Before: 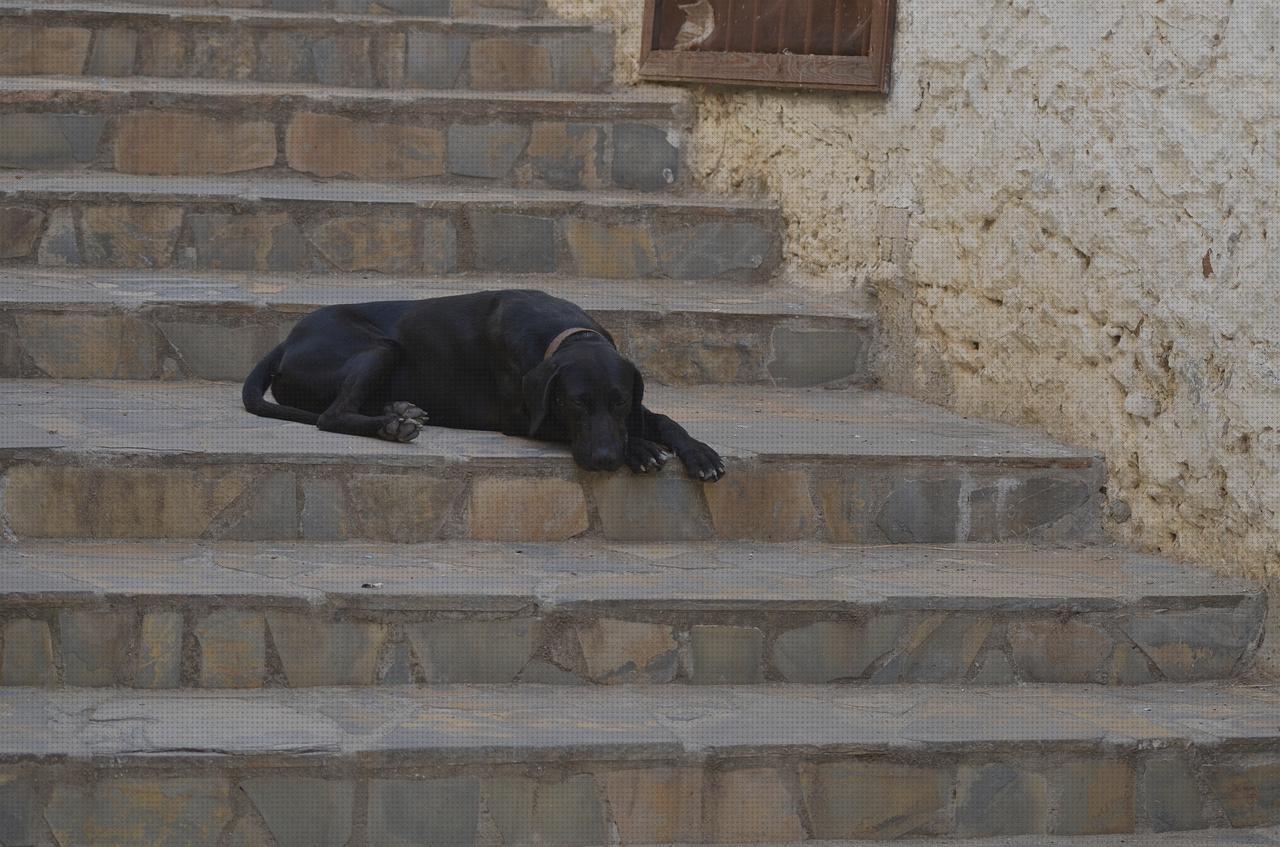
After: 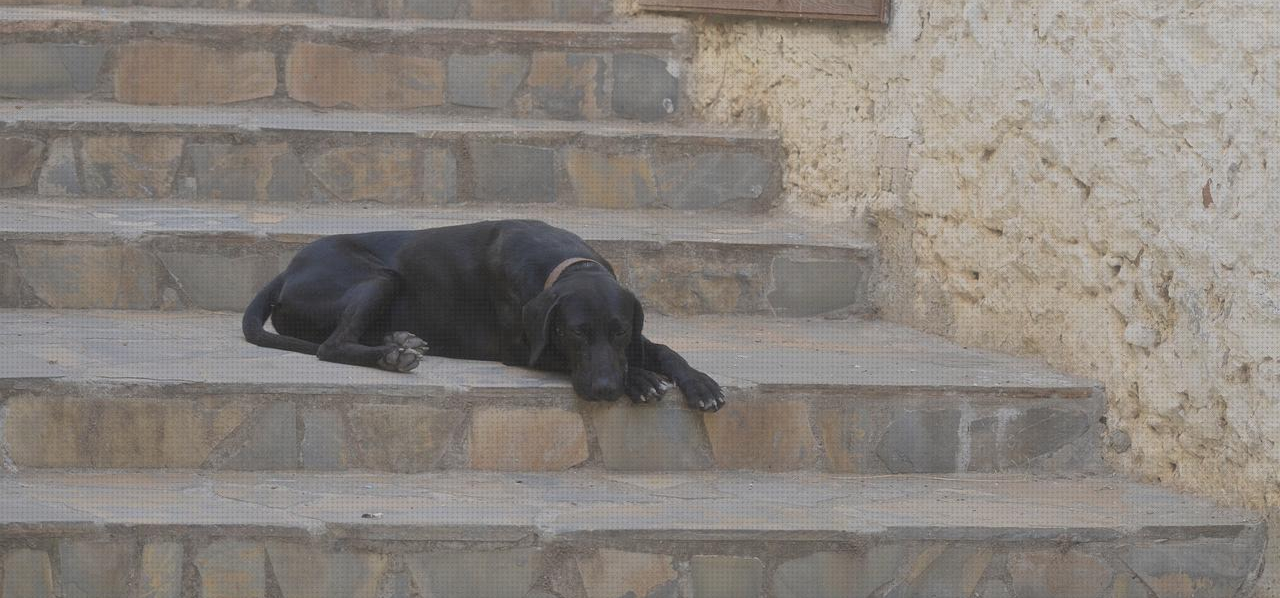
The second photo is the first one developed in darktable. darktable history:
crop and rotate: top 8.293%, bottom 20.996%
haze removal: strength -0.1, adaptive false
contrast brightness saturation: brightness 0.15
